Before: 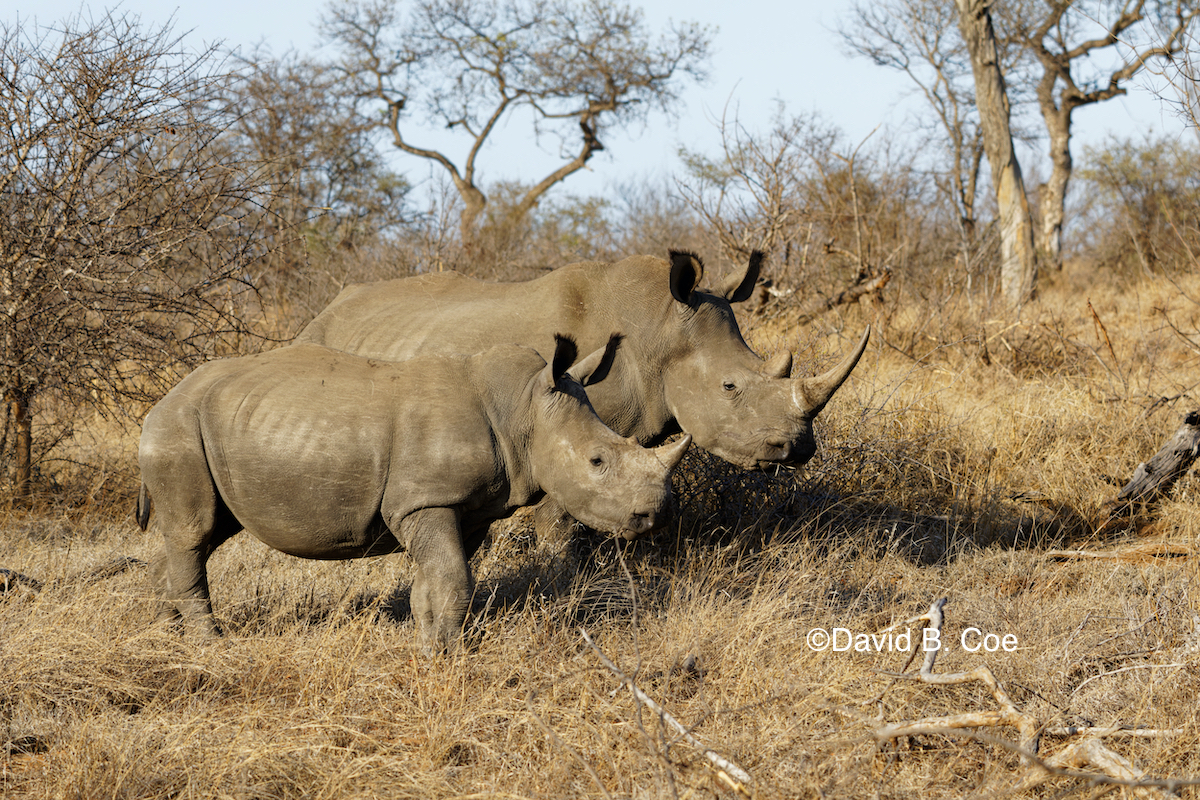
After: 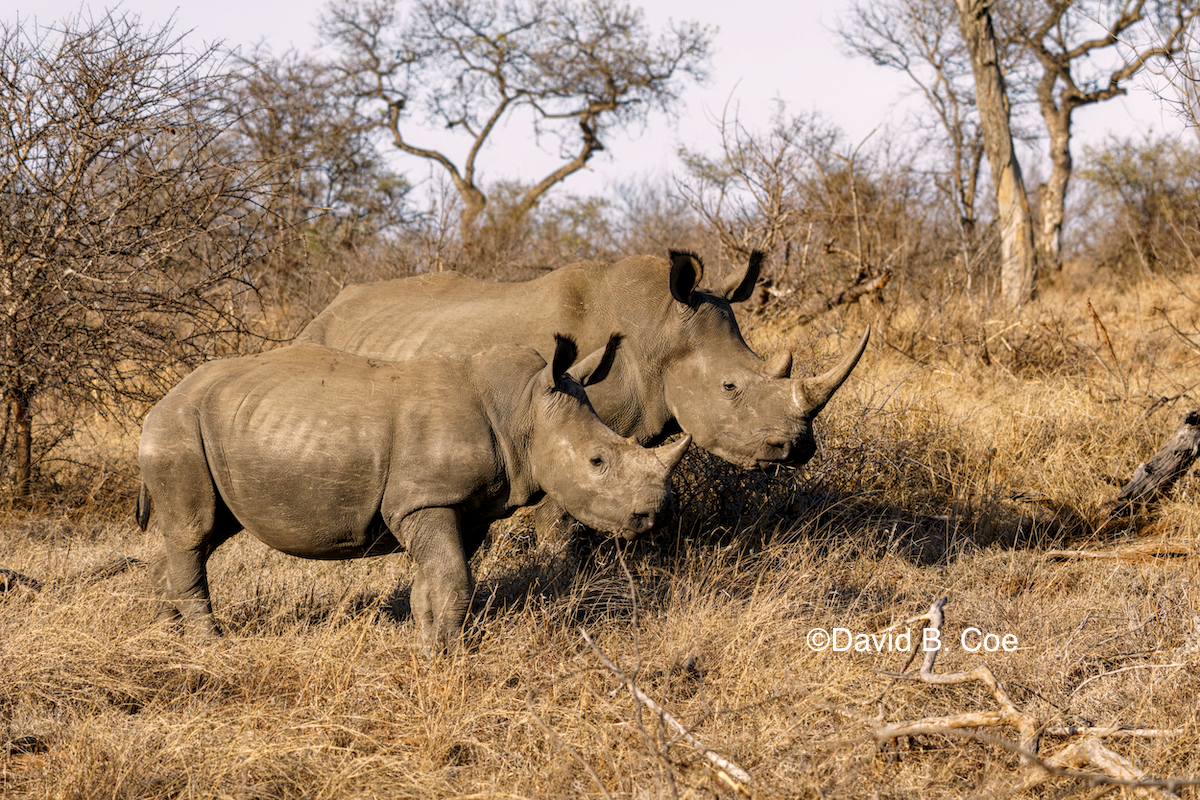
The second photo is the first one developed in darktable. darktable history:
local contrast: on, module defaults
color correction: highlights a* 7.34, highlights b* 4.37
